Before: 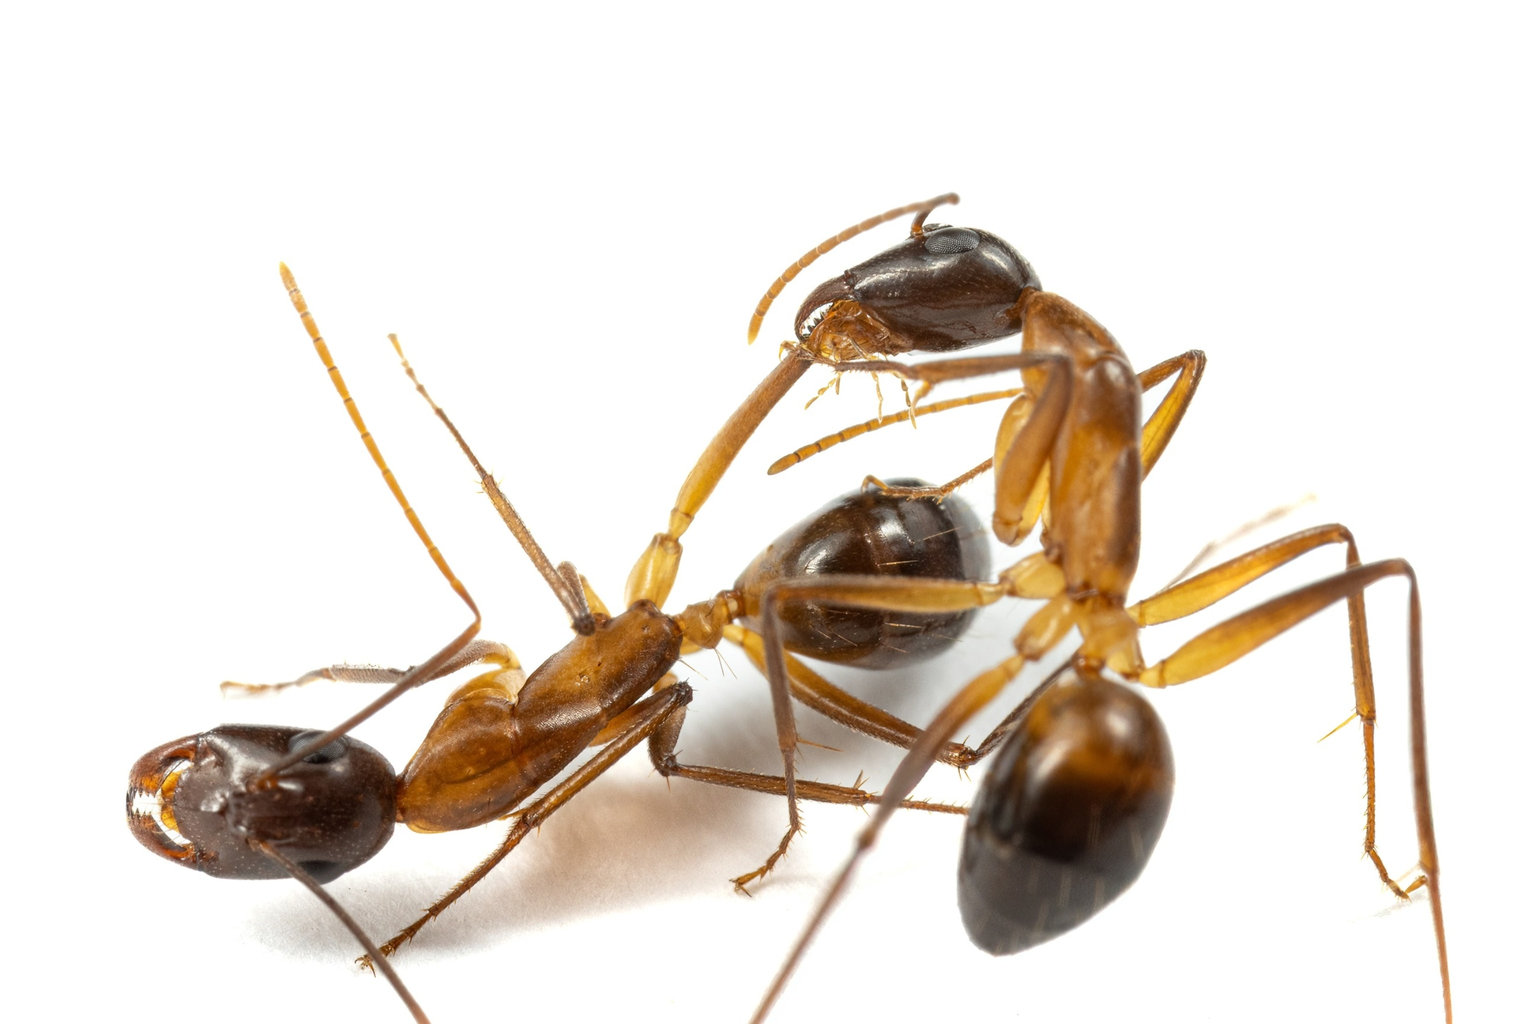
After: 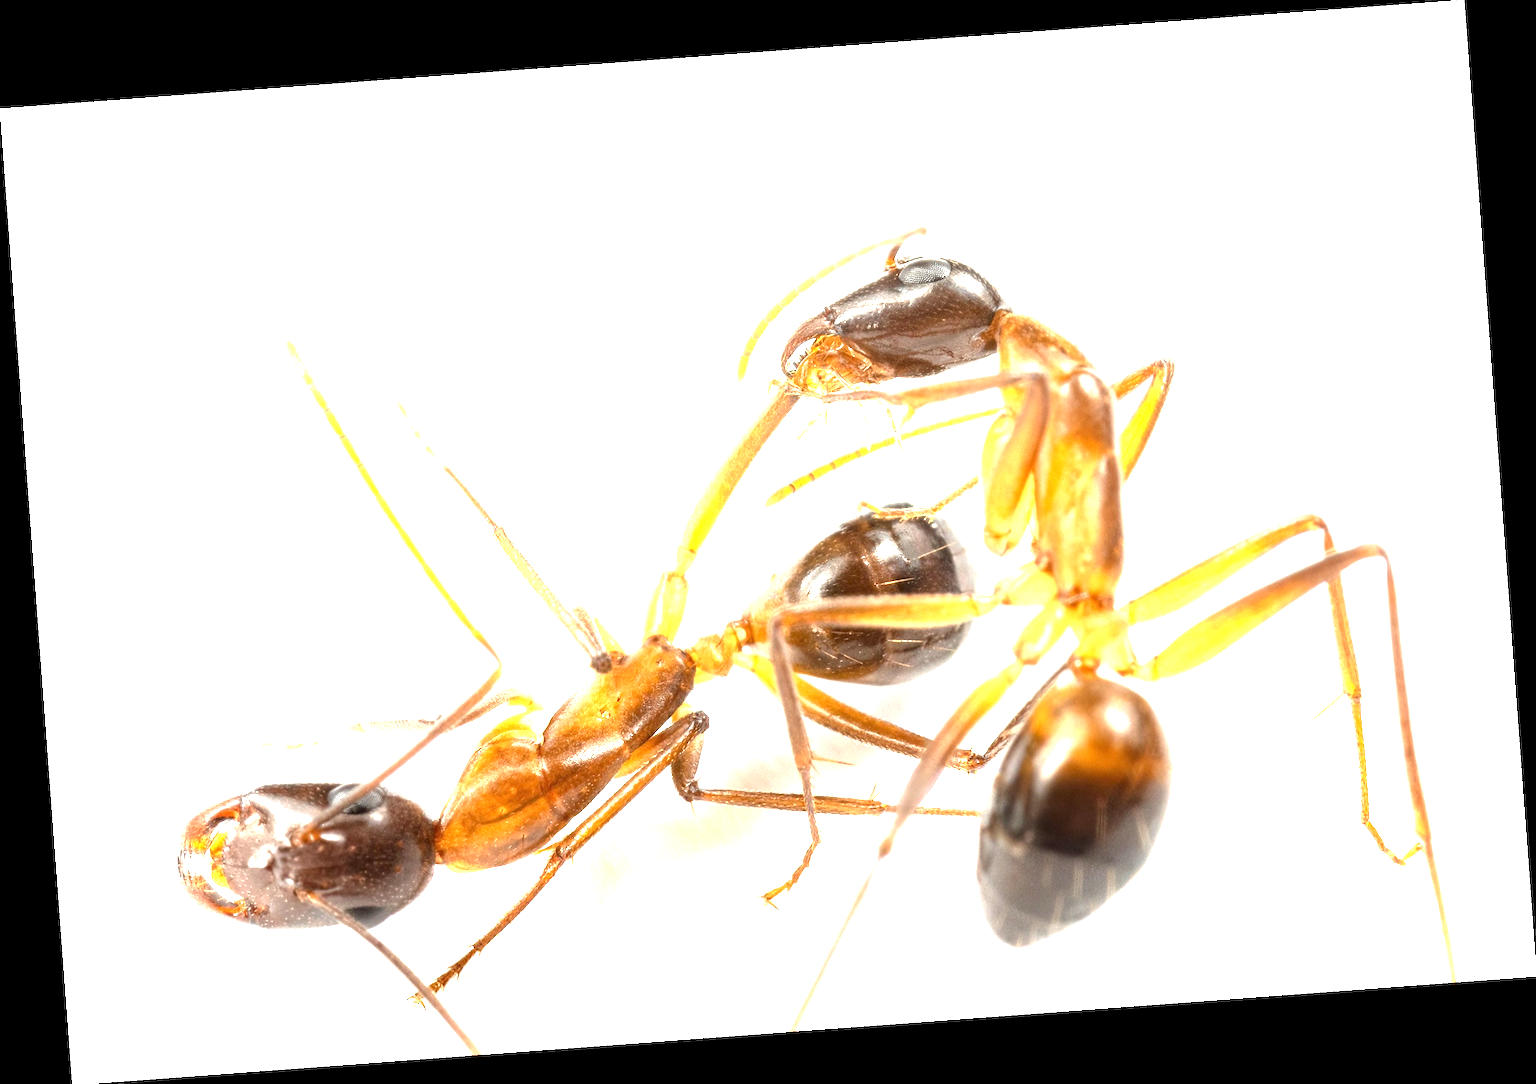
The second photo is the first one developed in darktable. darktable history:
rotate and perspective: rotation -4.25°, automatic cropping off
exposure: exposure 2 EV, compensate highlight preservation false
